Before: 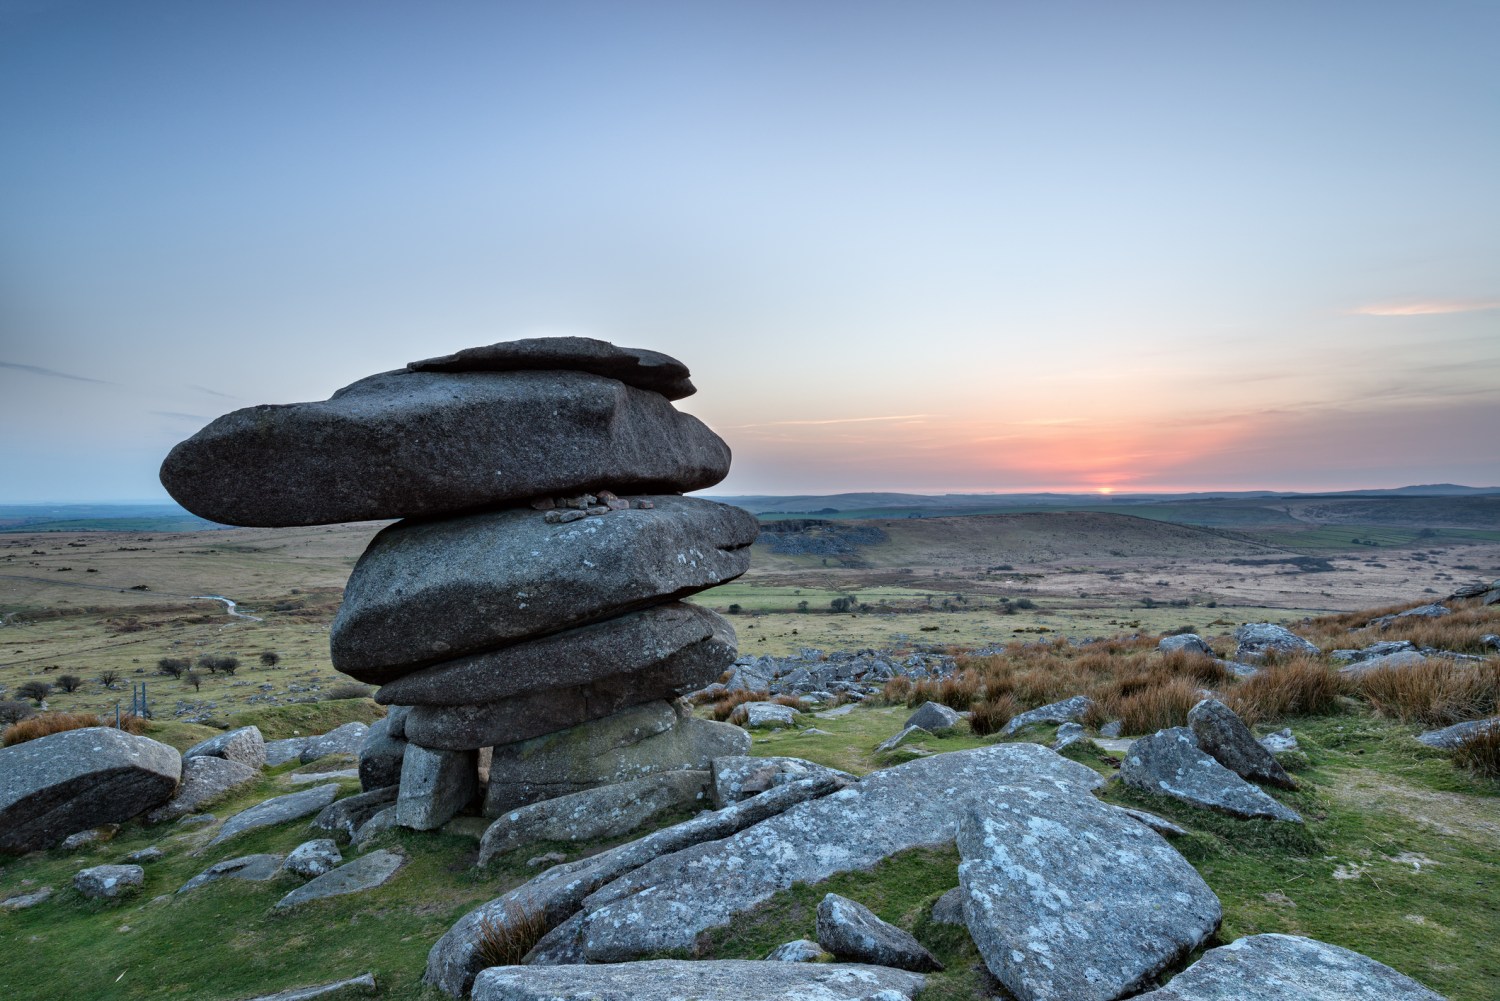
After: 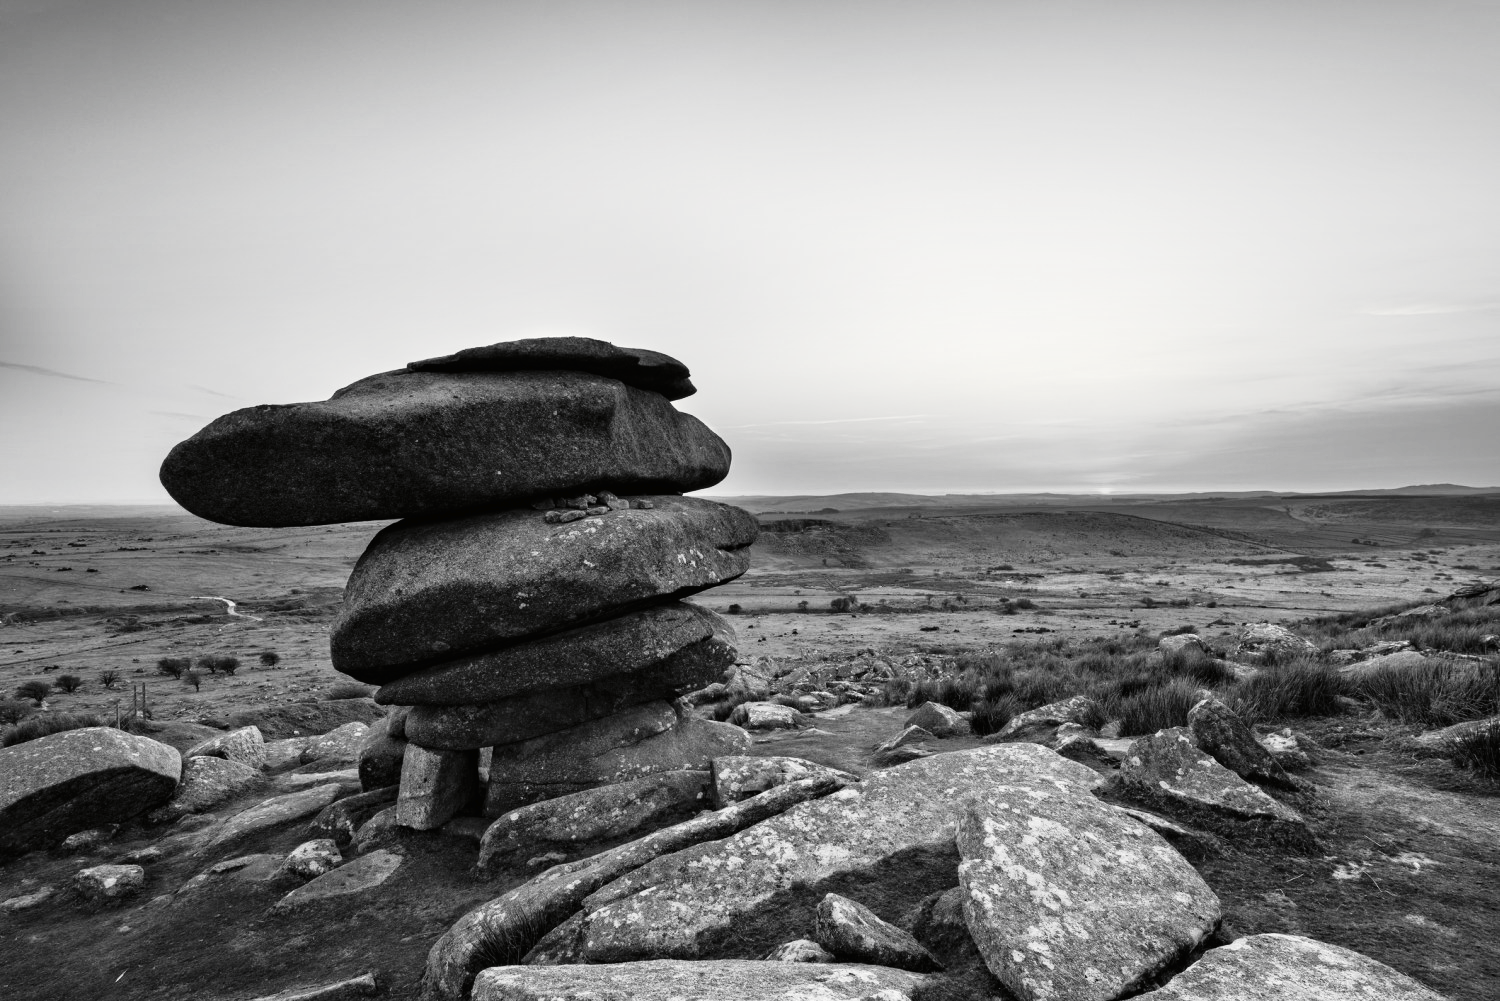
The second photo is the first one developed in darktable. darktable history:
tone curve: curves: ch0 [(0, 0) (0.003, 0.008) (0.011, 0.008) (0.025, 0.011) (0.044, 0.017) (0.069, 0.029) (0.1, 0.045) (0.136, 0.067) (0.177, 0.103) (0.224, 0.151) (0.277, 0.21) (0.335, 0.285) (0.399, 0.37) (0.468, 0.462) (0.543, 0.568) (0.623, 0.679) (0.709, 0.79) (0.801, 0.876) (0.898, 0.936) (1, 1)], preserve colors none
color look up table: target L [92.35, 81.33, 86.7, 78.8, 69.61, 58.12, 59.92, 56.57, 43.19, 50.83, 18.94, 200.82, 95.84, 78.07, 73.19, 76.98, 53.09, 56.32, 57.35, 49.64, 51.49, 46.7, 43.73, 19.55, 13.71, 19.55, 1.645, 91.64, 85.63, 76.61, 71.1, 62.97, 72.21, 59.92, 65.24, 43.19, 41.83, 38.86, 42.92, 18, 6.319, 100.33, 80.97, 87.41, 88.82, 71.47, 53.98, 51.22, 10.27], target a [-0.003, 0, -0.002, -0.001, 0, 0.001 ×4, 0, 0, 0, -0.289, 0, 0.001, 0, 0.001, 0, 0.001 ×6, 0, 0.001, -0.153, -0.001, 0, -0.002, 0, 0.001, 0, 0.001 ×6, 0, 0, 0.001, -0.002, -0.003, -0.002, 0, 0.001, 0, 0], target b [0.024, 0.002, 0.024, 0.002, 0.002, -0.005 ×4, 0, 0.003, -0.001, 3.633, 0.002, -0.005, 0.002, -0.004, 0, -0.005, 0, -0.005, -0.005, -0.005, -0.004, -0.002, -0.004, 1.891, 0.001, 0.001, 0.023, 0.002, -0.005, 0.002, -0.005 ×4, -0.006, -0.005, -0.003, -0.001, -0.002, 0.023, 0.024, 0.024, 0.002, -0.004, 0, -0.002], num patches 49
